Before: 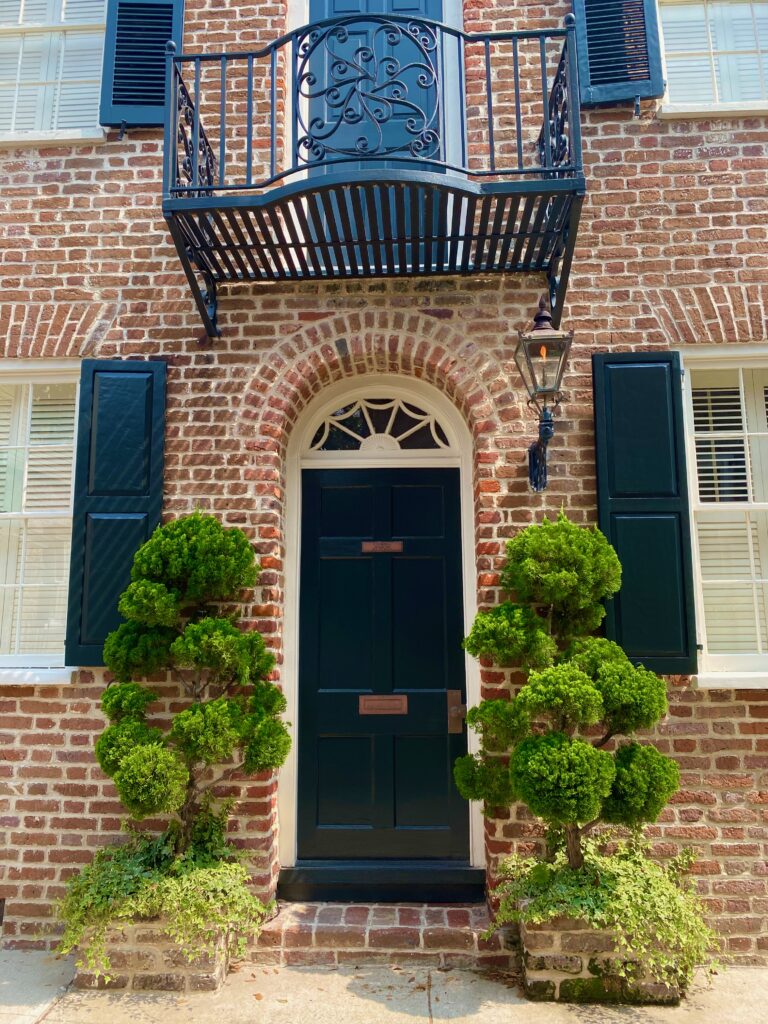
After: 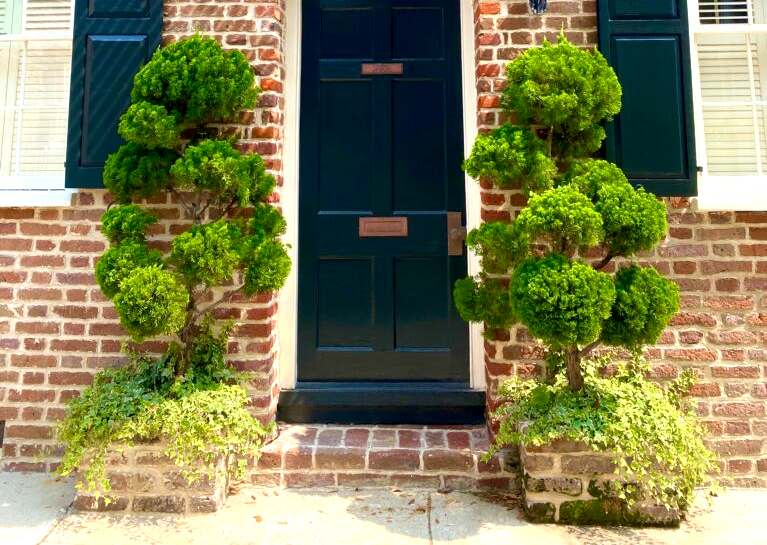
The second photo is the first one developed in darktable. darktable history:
exposure: black level correction 0, exposure 0.701 EV, compensate exposure bias true, compensate highlight preservation false
crop and rotate: top 46.694%, right 0.093%
